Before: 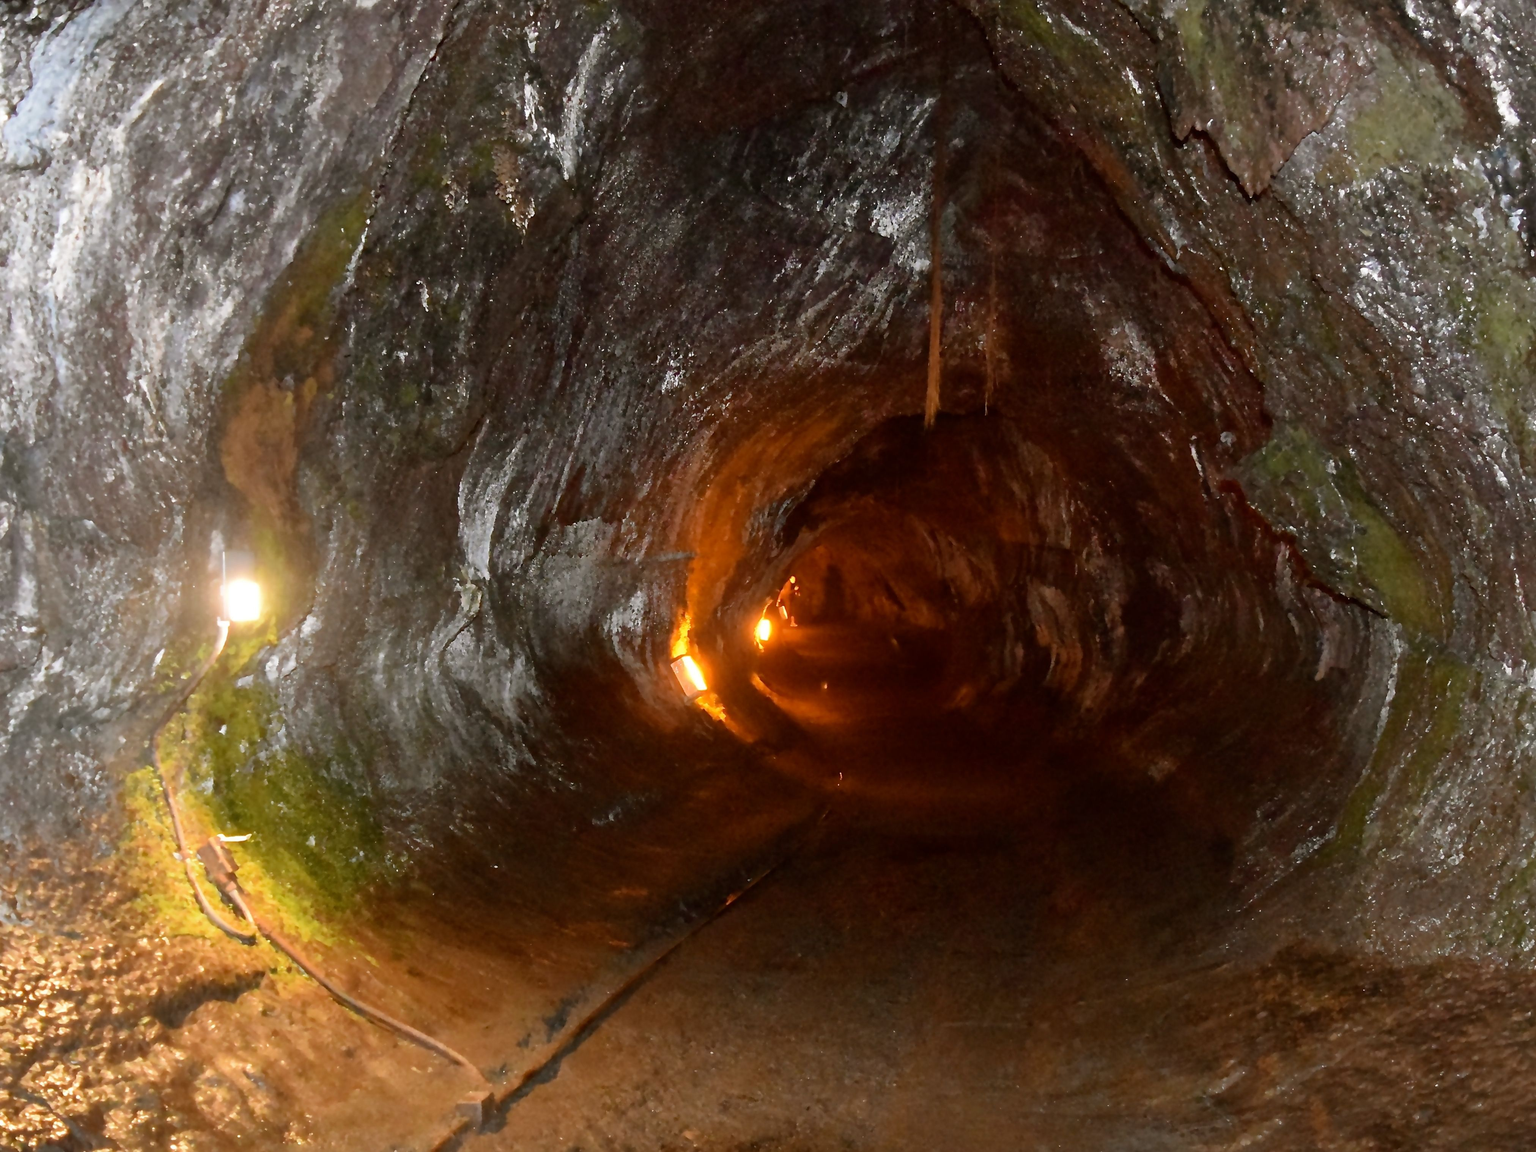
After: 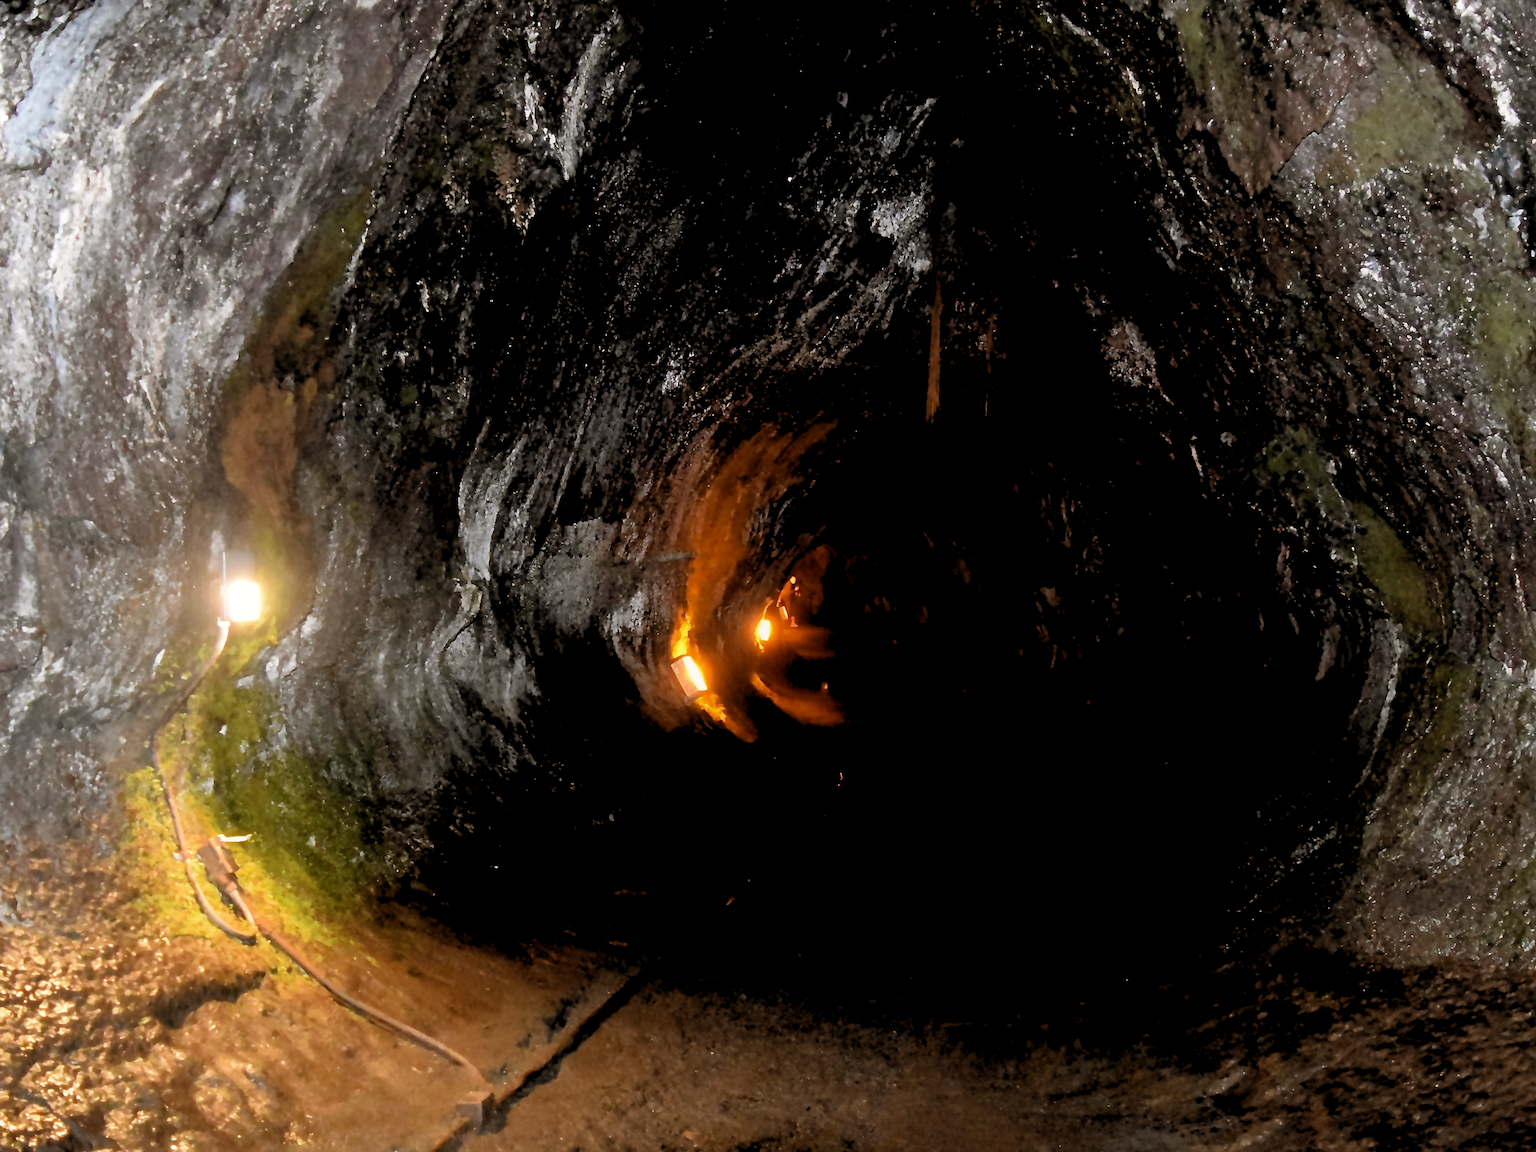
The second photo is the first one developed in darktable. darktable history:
rgb levels: levels [[0.034, 0.472, 0.904], [0, 0.5, 1], [0, 0.5, 1]]
contrast equalizer: octaves 7, y [[0.6 ×6], [0.55 ×6], [0 ×6], [0 ×6], [0 ×6]], mix -0.3
exposure: compensate highlight preservation false
